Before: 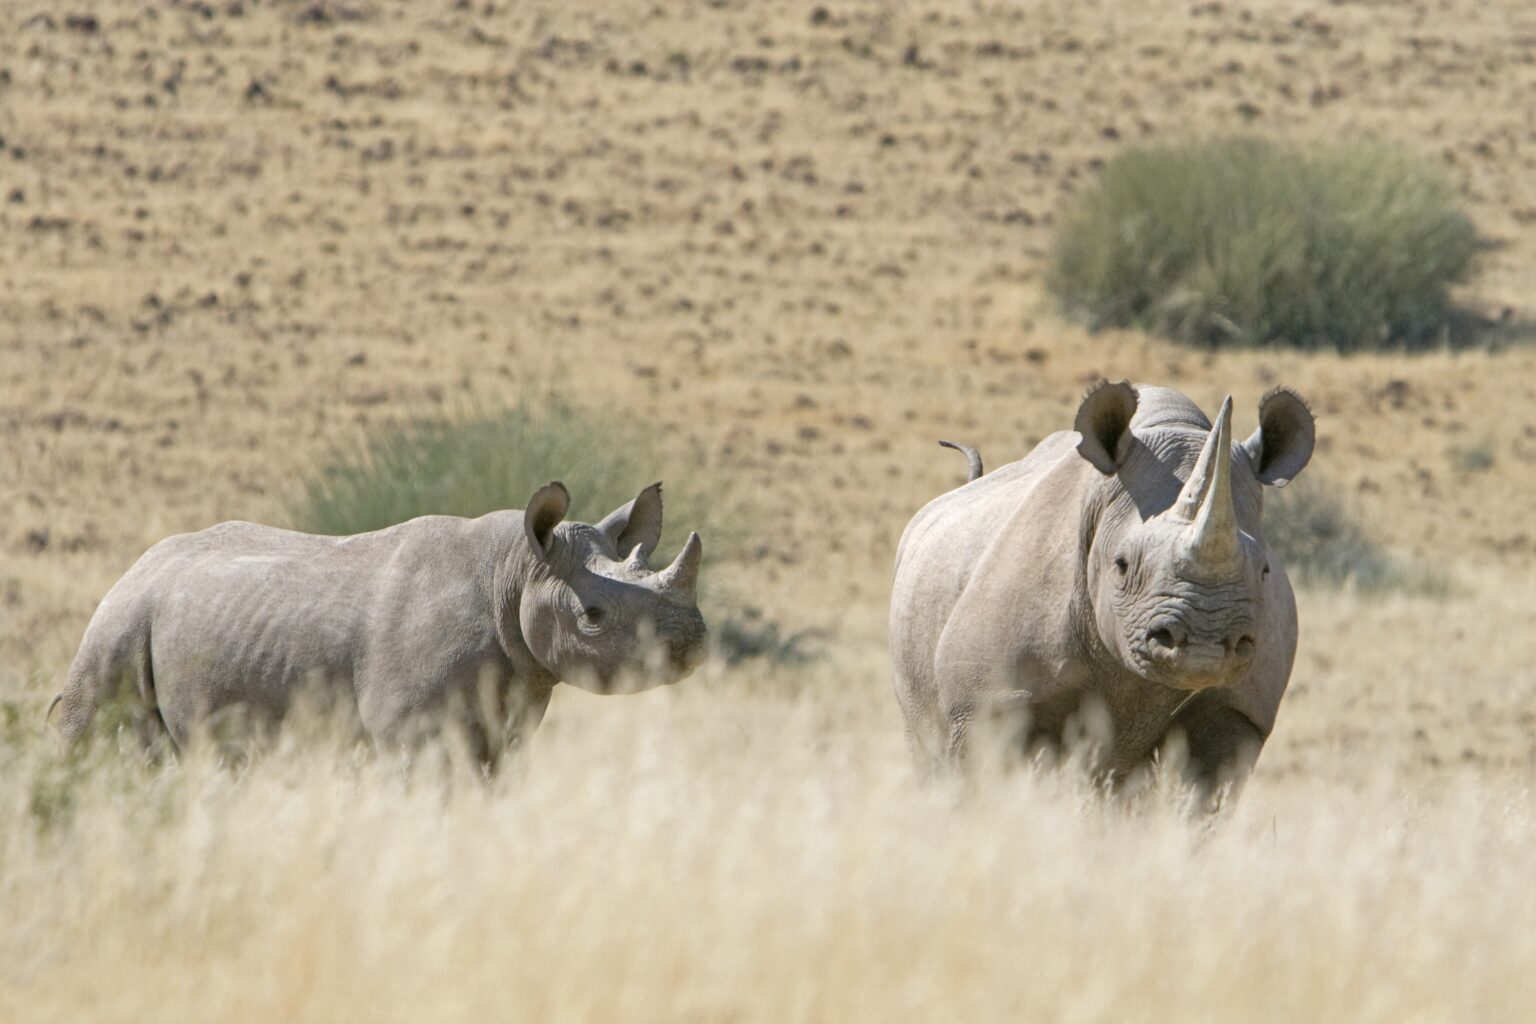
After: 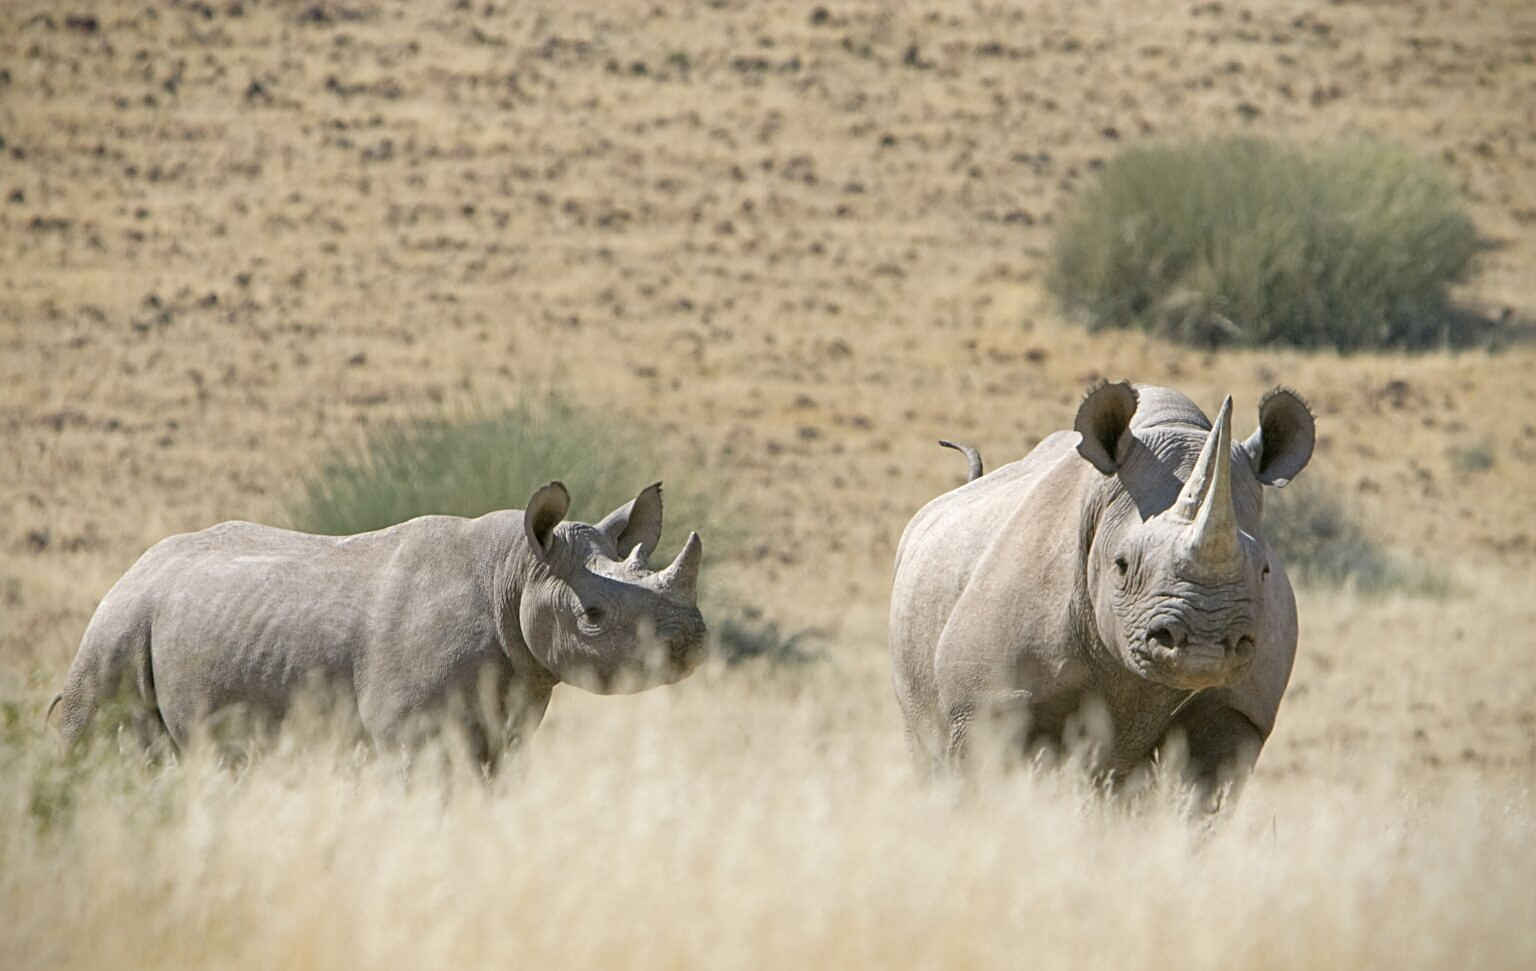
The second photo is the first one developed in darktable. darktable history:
crop and rotate: top 0%, bottom 5.097%
vignetting: fall-off start 88.53%, fall-off radius 44.2%, saturation 0.376, width/height ratio 1.161
sharpen: on, module defaults
